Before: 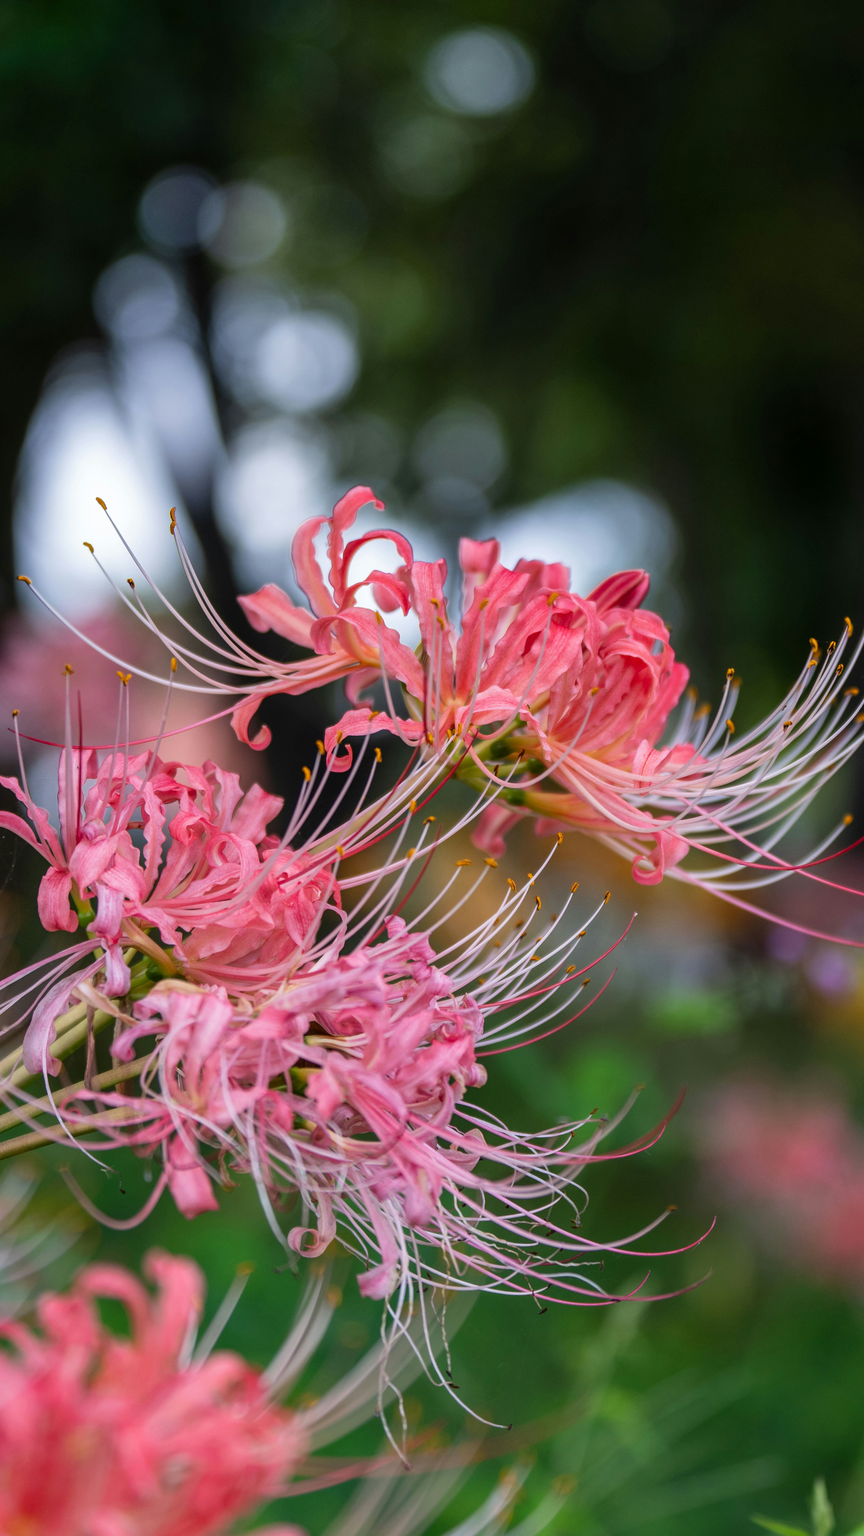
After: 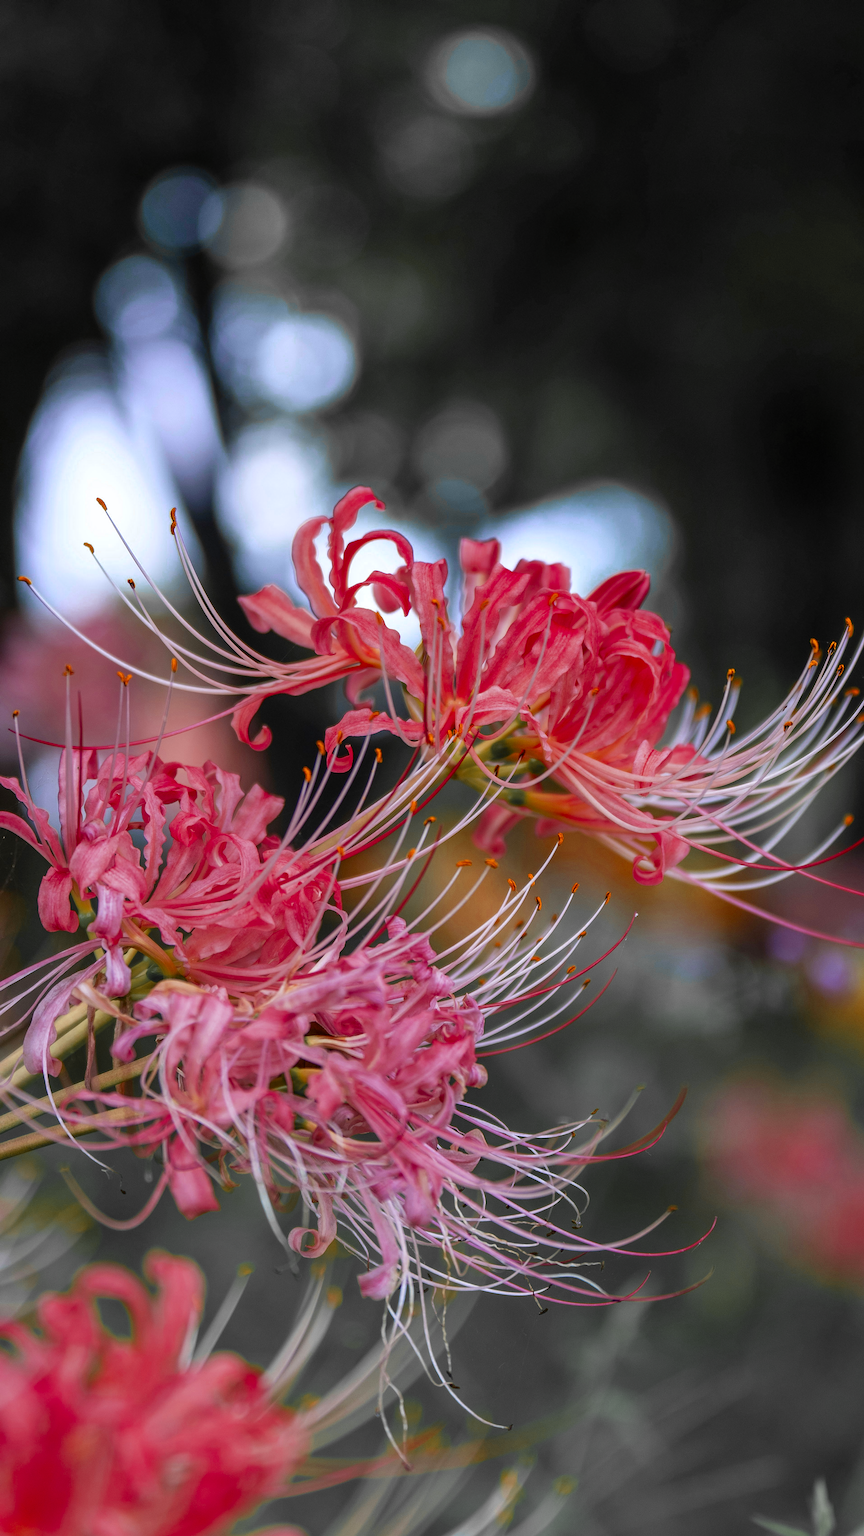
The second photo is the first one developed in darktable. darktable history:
sharpen: on, module defaults
tone equalizer: on, module defaults
color zones: curves: ch0 [(0, 0.363) (0.128, 0.373) (0.25, 0.5) (0.402, 0.407) (0.521, 0.525) (0.63, 0.559) (0.729, 0.662) (0.867, 0.471)]; ch1 [(0, 0.515) (0.136, 0.618) (0.25, 0.5) (0.378, 0) (0.516, 0) (0.622, 0.593) (0.737, 0.819) (0.87, 0.593)]; ch2 [(0, 0.529) (0.128, 0.471) (0.282, 0.451) (0.386, 0.662) (0.516, 0.525) (0.633, 0.554) (0.75, 0.62) (0.875, 0.441)]
